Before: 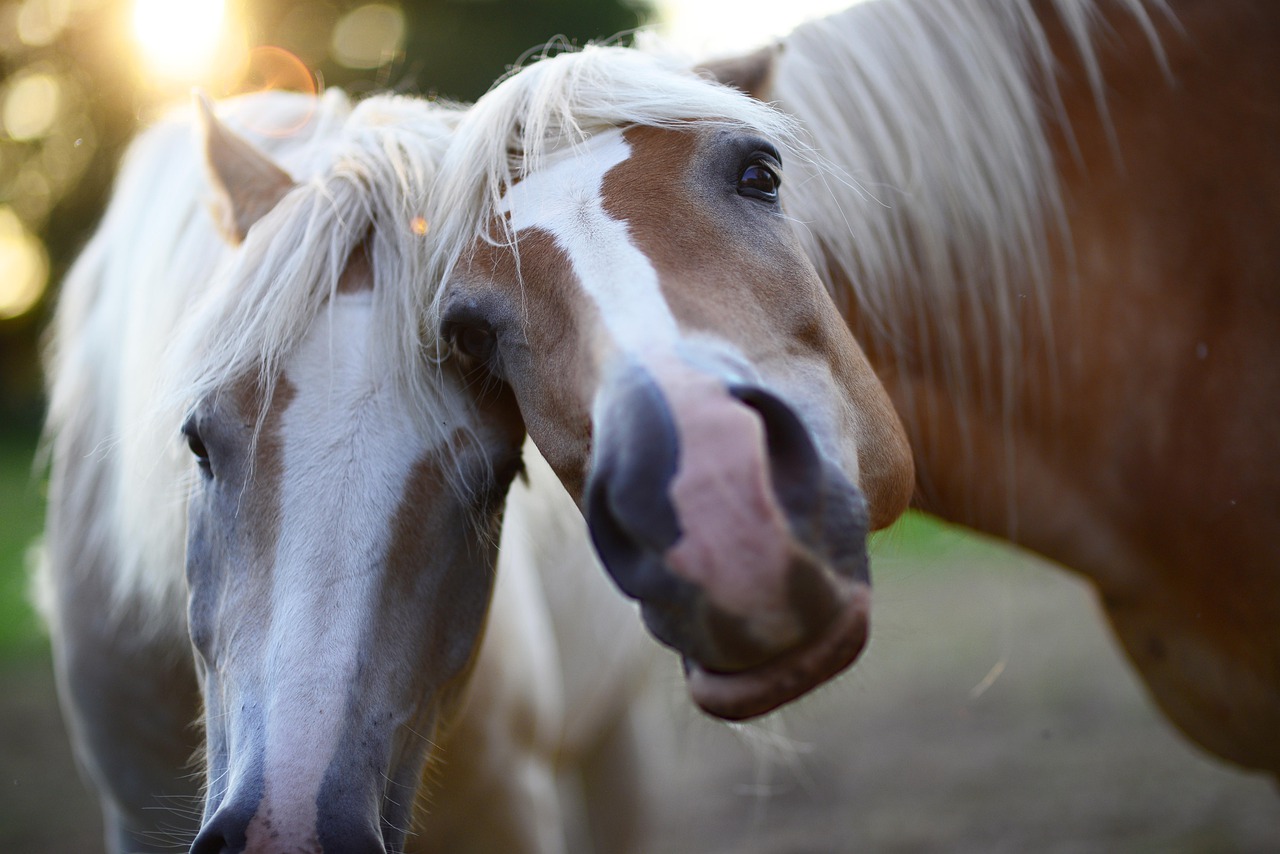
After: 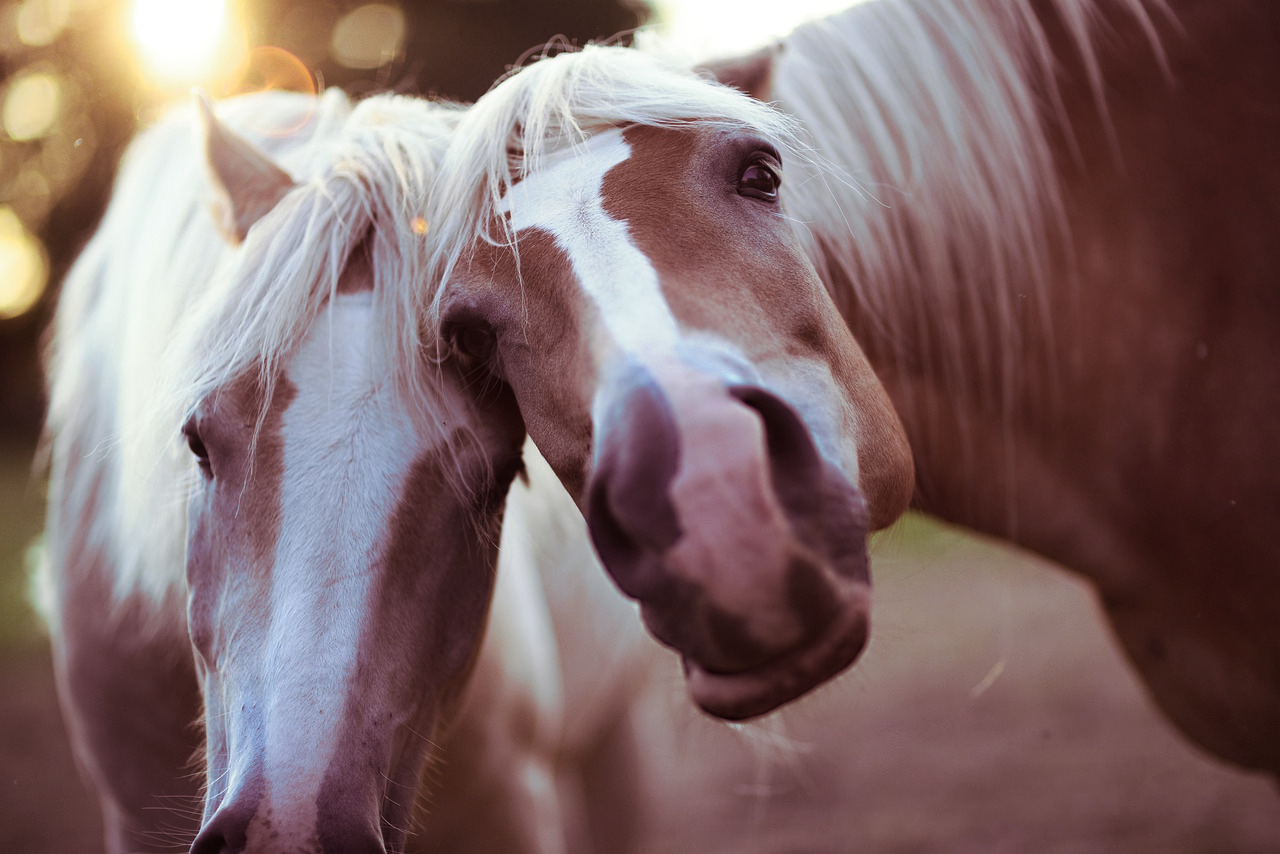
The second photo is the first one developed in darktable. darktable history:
split-toning: on, module defaults
